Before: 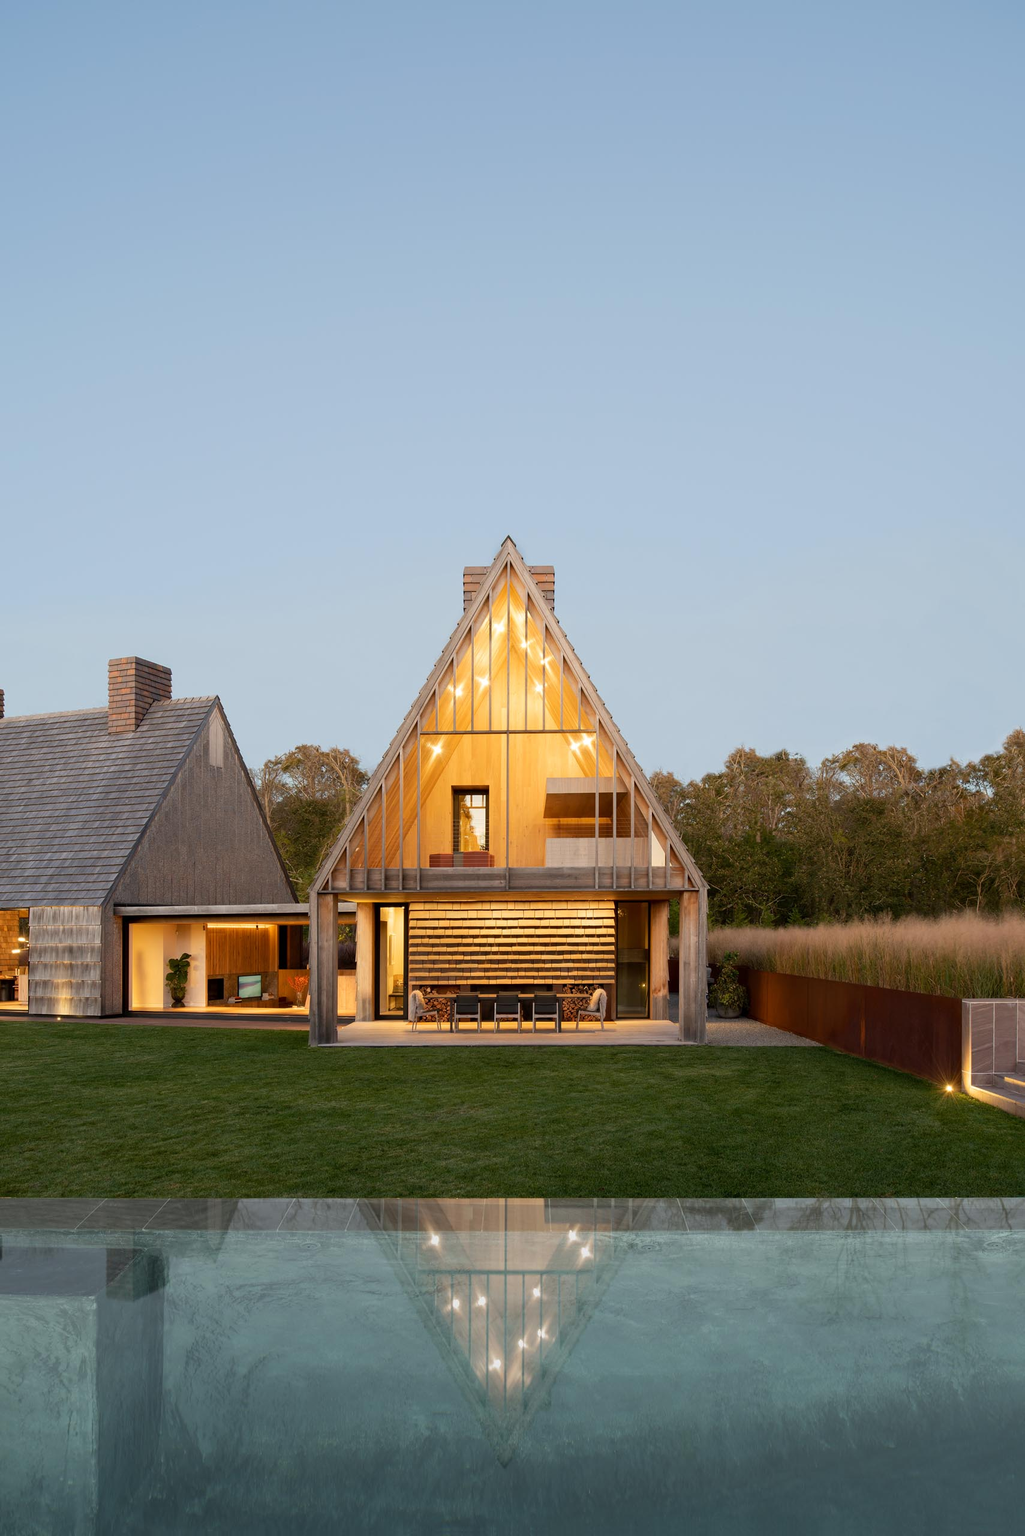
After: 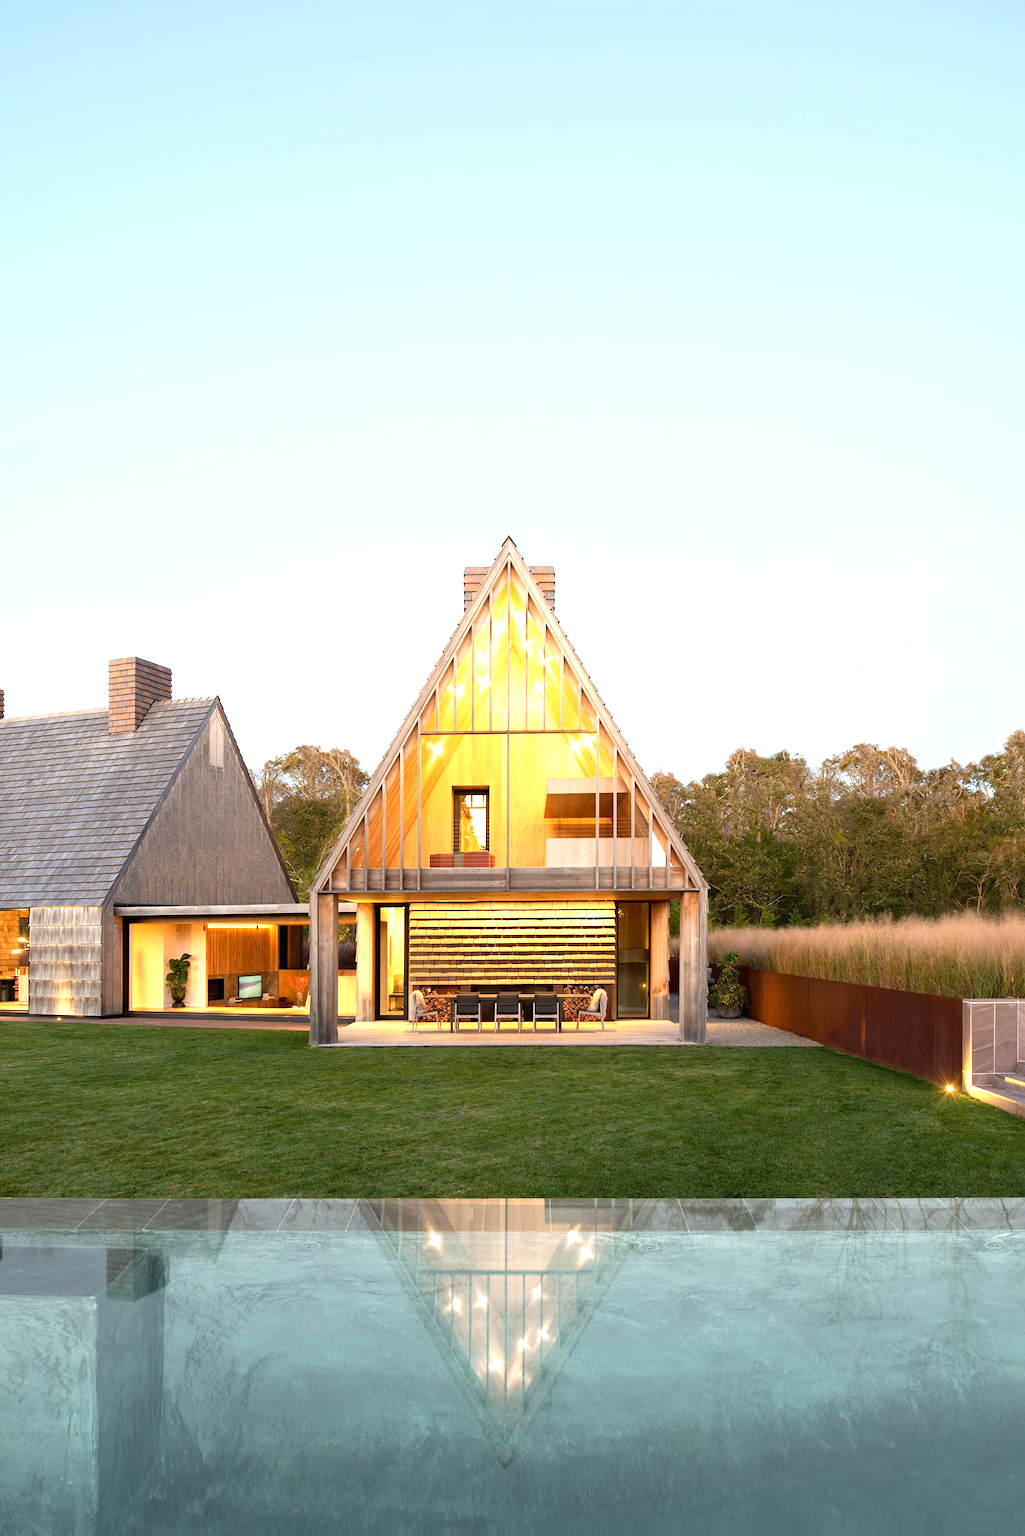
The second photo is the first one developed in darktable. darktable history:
white balance: emerald 1
exposure: black level correction 0, exposure 1.1 EV, compensate highlight preservation false
